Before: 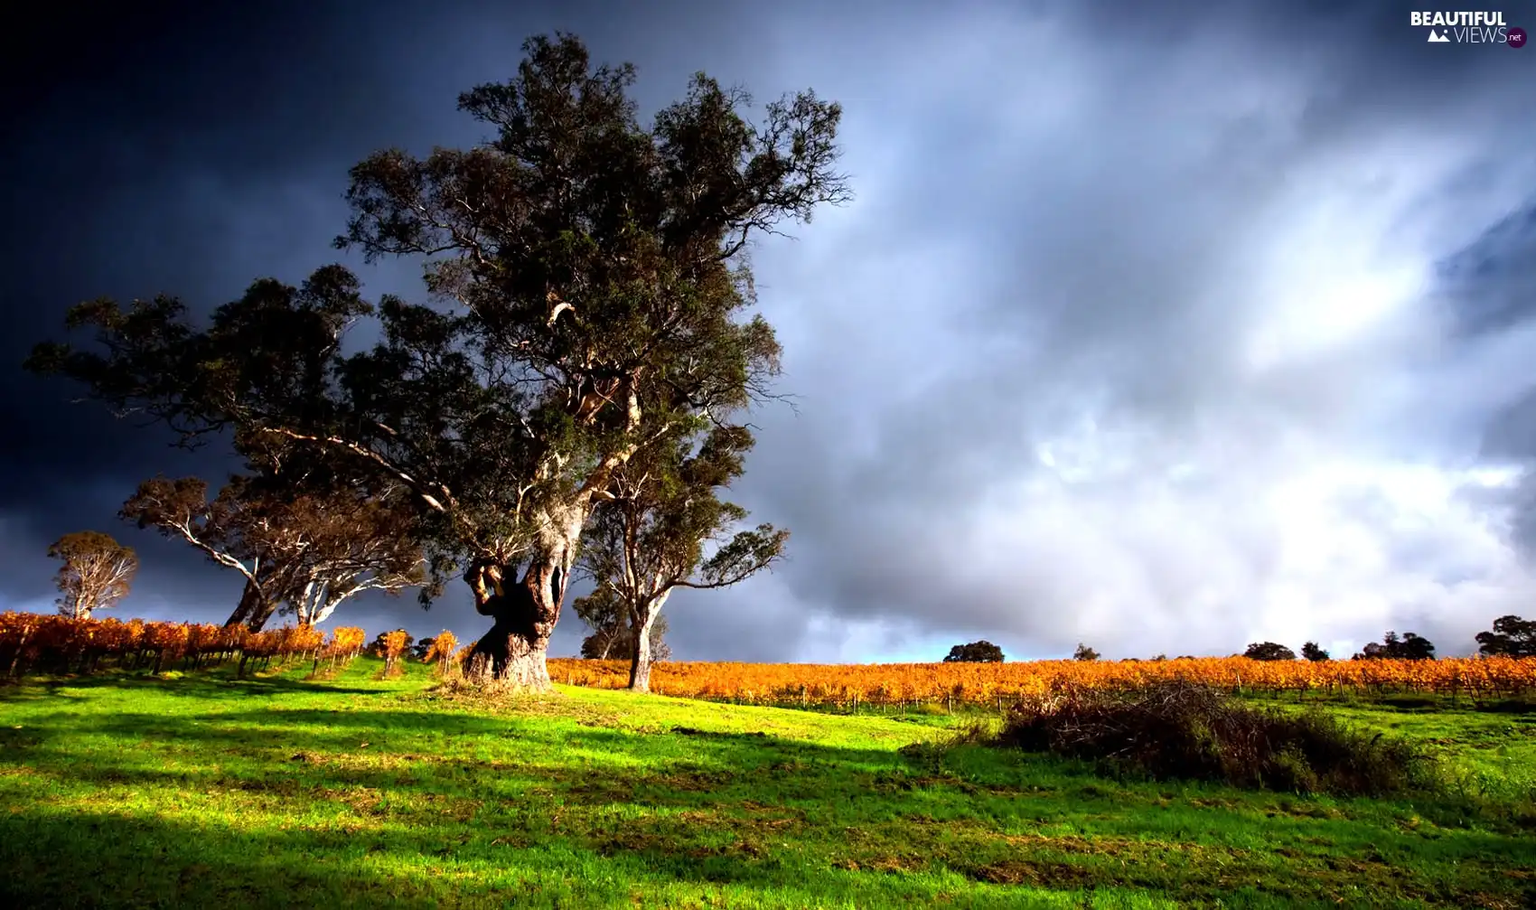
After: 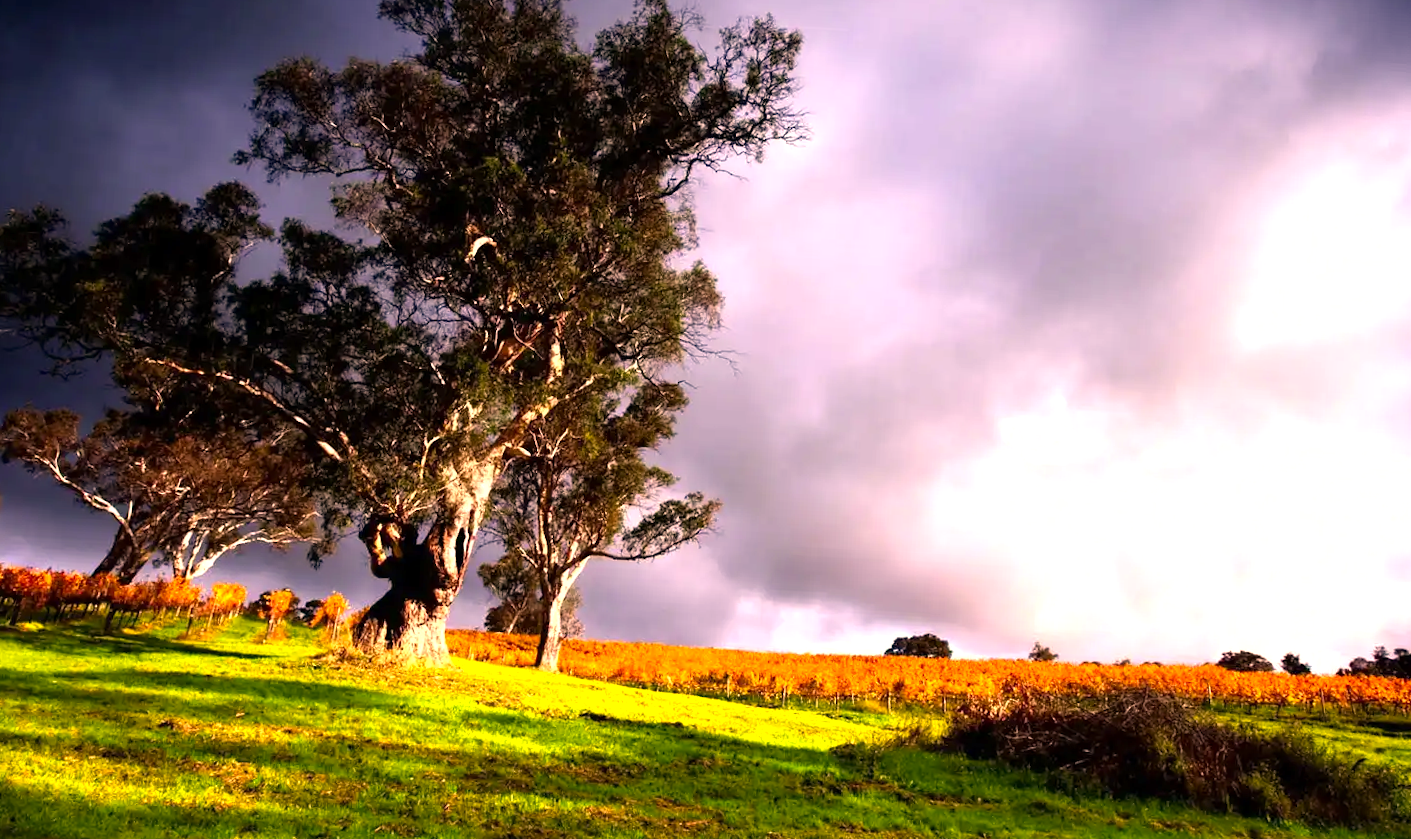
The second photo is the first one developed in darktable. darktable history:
crop and rotate: angle -2.88°, left 5.286%, top 5.217%, right 4.765%, bottom 4.427%
color correction: highlights a* 20.59, highlights b* 19.36
exposure: exposure 0.523 EV, compensate highlight preservation false
